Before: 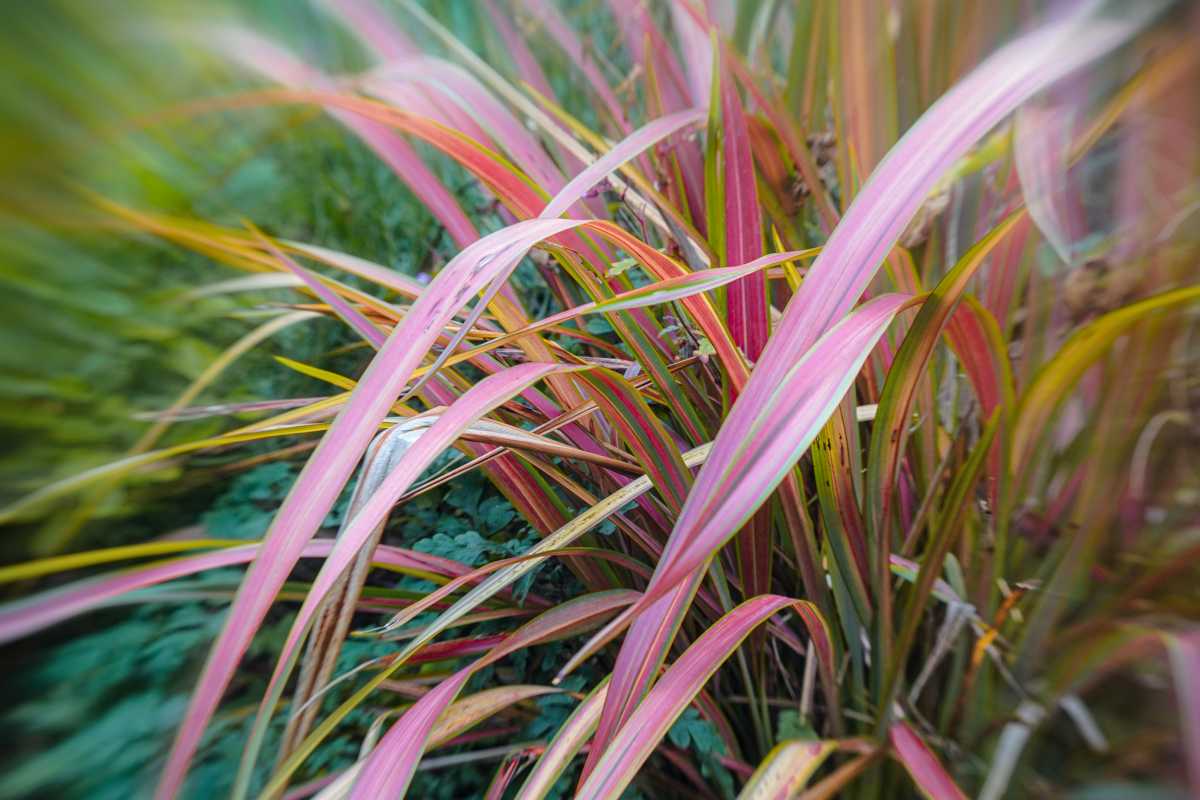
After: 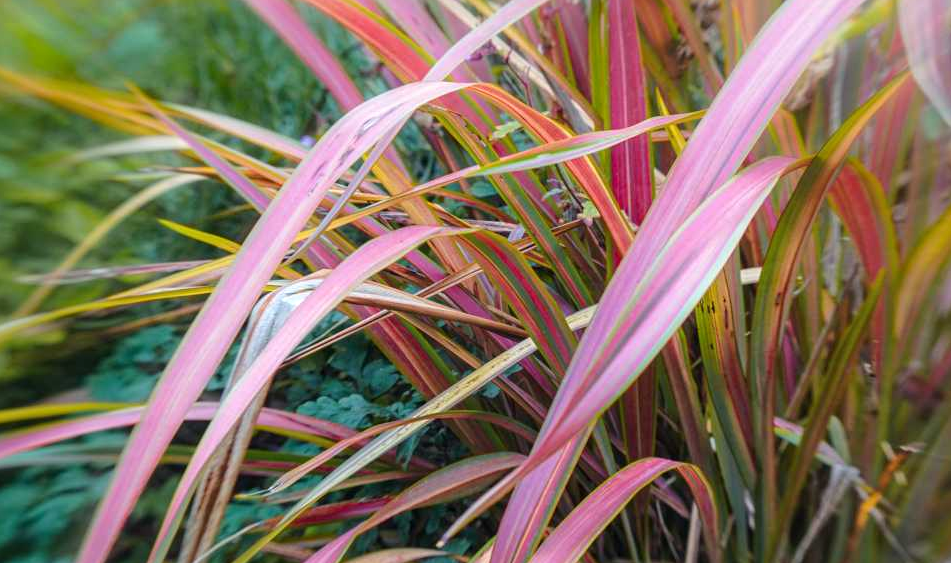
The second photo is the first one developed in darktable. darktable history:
exposure: exposure 0.152 EV, compensate exposure bias true, compensate highlight preservation false
crop: left 9.699%, top 17.213%, right 11.004%, bottom 12.398%
